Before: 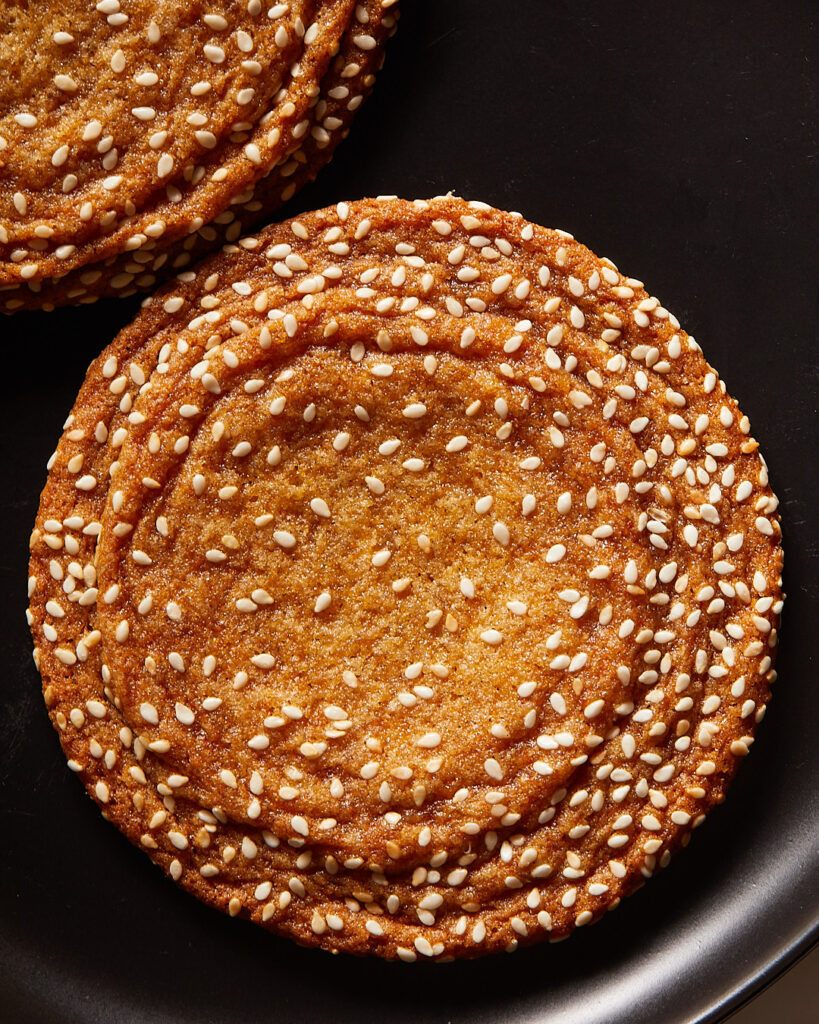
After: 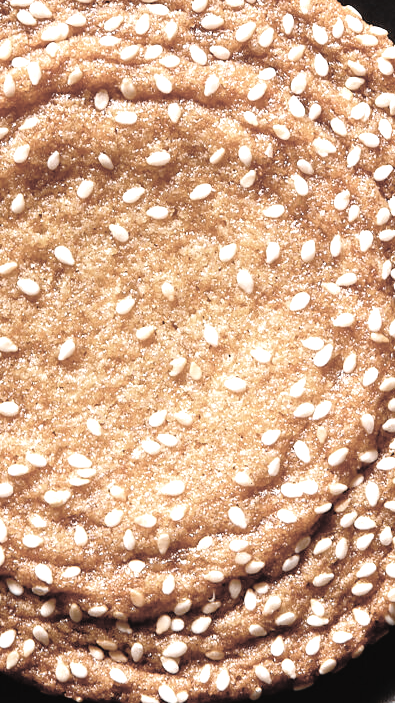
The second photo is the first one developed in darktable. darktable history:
crop: left 31.379%, top 24.658%, right 20.326%, bottom 6.628%
color zones: curves: ch0 [(0, 0.613) (0.01, 0.613) (0.245, 0.448) (0.498, 0.529) (0.642, 0.665) (0.879, 0.777) (0.99, 0.613)]; ch1 [(0, 0.035) (0.121, 0.189) (0.259, 0.197) (0.415, 0.061) (0.589, 0.022) (0.732, 0.022) (0.857, 0.026) (0.991, 0.053)]
white balance: red 1.05, blue 1.072
tone curve: curves: ch0 [(0, 0) (0.003, 0.025) (0.011, 0.027) (0.025, 0.032) (0.044, 0.037) (0.069, 0.044) (0.1, 0.054) (0.136, 0.084) (0.177, 0.128) (0.224, 0.196) (0.277, 0.281) (0.335, 0.376) (0.399, 0.461) (0.468, 0.534) (0.543, 0.613) (0.623, 0.692) (0.709, 0.77) (0.801, 0.849) (0.898, 0.934) (1, 1)], preserve colors none
exposure: exposure 1.089 EV, compensate highlight preservation false
